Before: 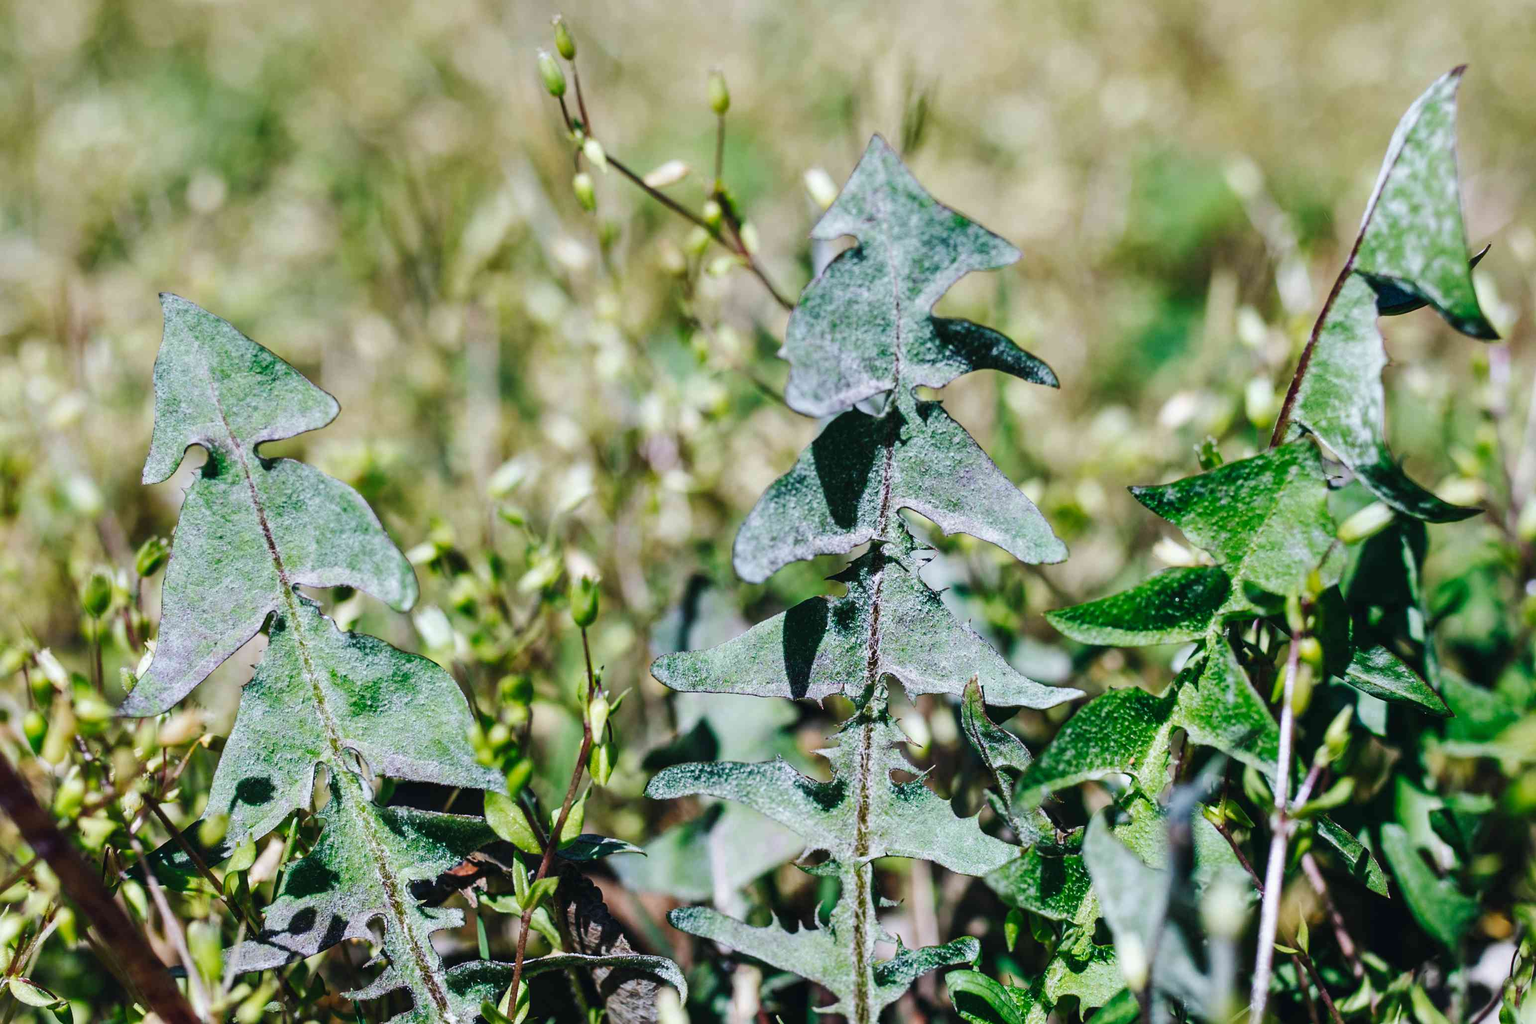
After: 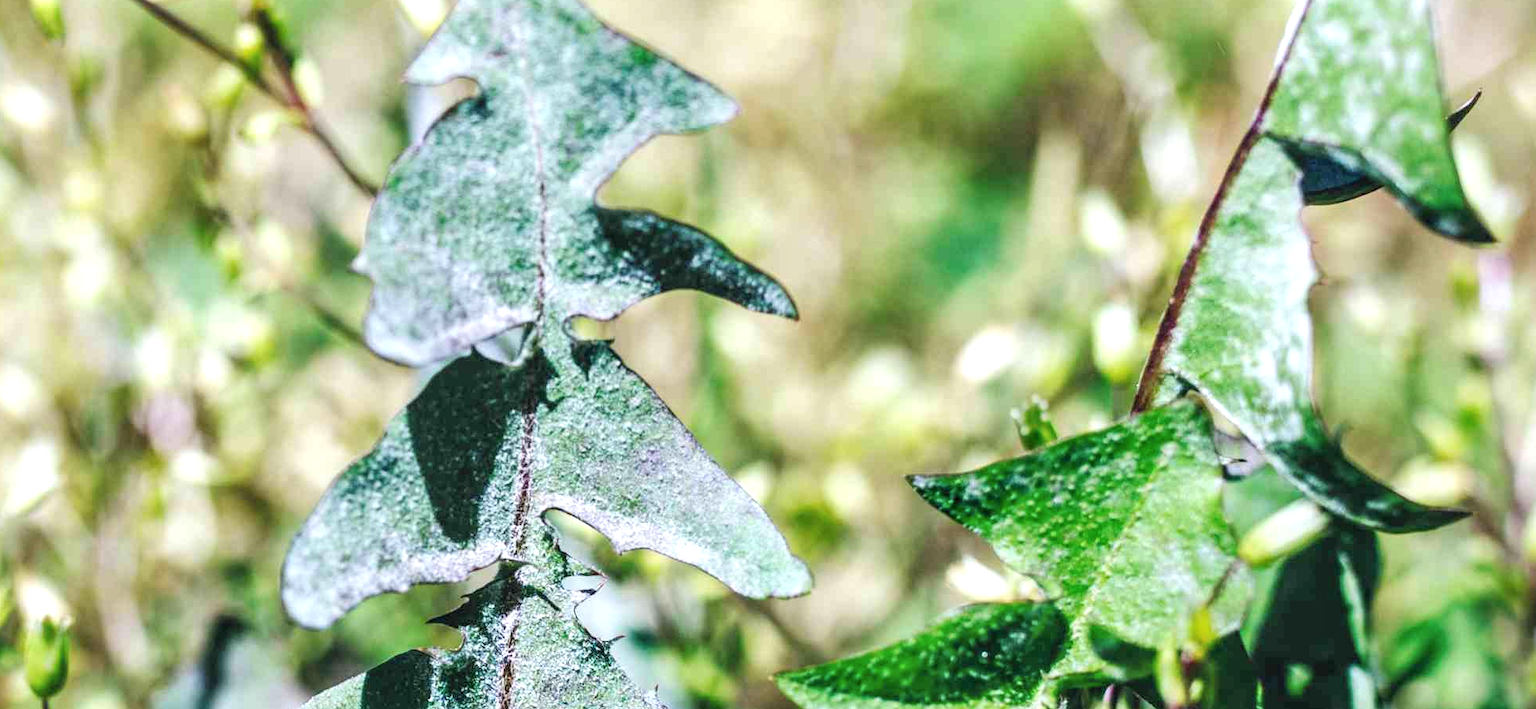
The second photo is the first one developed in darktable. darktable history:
crop: left 36.173%, top 18.201%, right 0.647%, bottom 38.021%
exposure: black level correction 0.001, exposure 0.5 EV, compensate exposure bias true, compensate highlight preservation false
local contrast: on, module defaults
contrast brightness saturation: brightness 0.12
